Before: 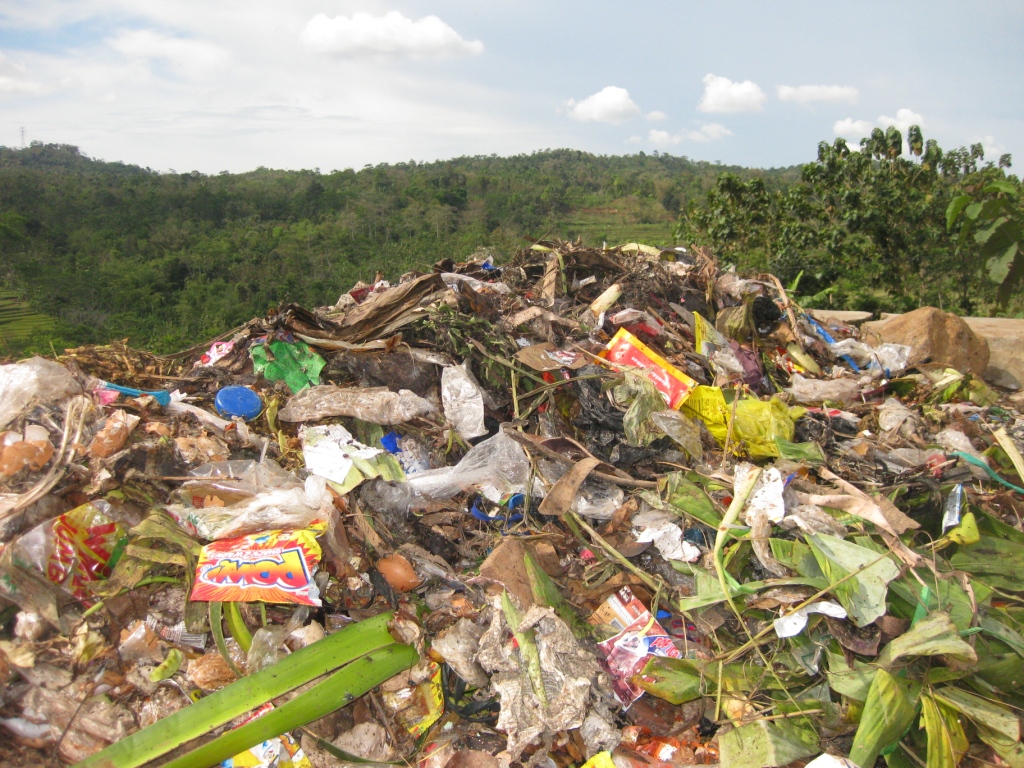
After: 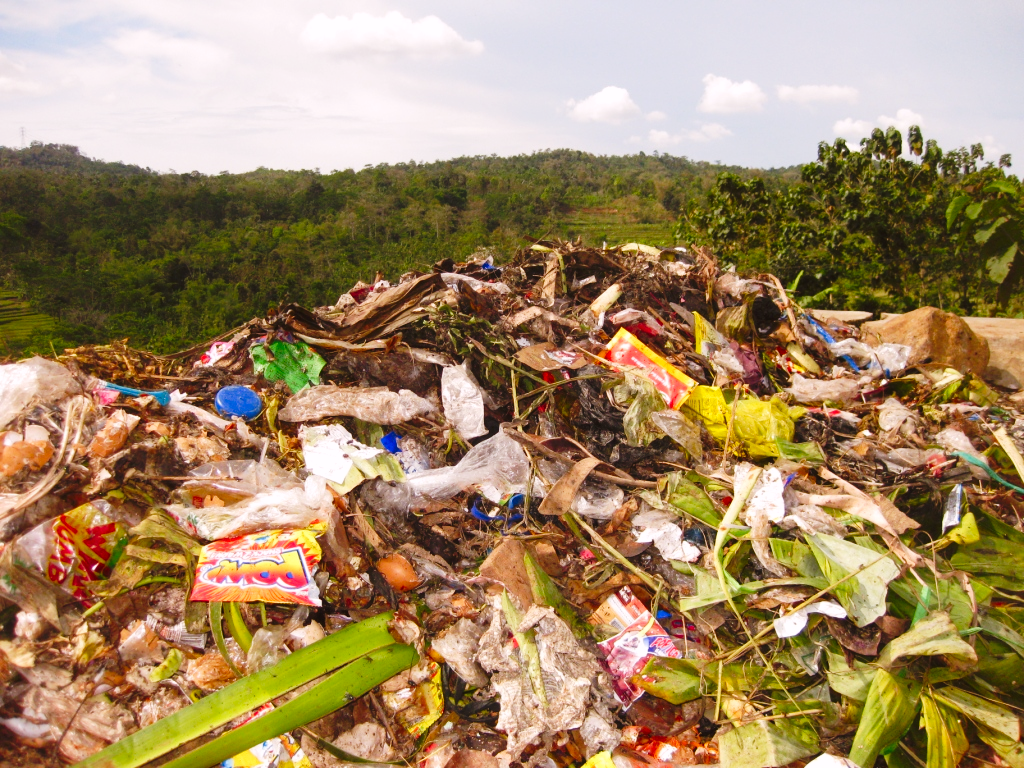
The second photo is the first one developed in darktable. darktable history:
color balance rgb: power › chroma 1.04%, power › hue 28.61°, highlights gain › chroma 1.478%, highlights gain › hue 312.4°, global offset › luminance 0.694%, perceptual saturation grading › global saturation 15.301%, perceptual saturation grading › highlights -19.603%, perceptual saturation grading › shadows 19.46%
tone curve: curves: ch0 [(0, 0) (0.003, 0.02) (0.011, 0.021) (0.025, 0.022) (0.044, 0.023) (0.069, 0.026) (0.1, 0.04) (0.136, 0.06) (0.177, 0.092) (0.224, 0.127) (0.277, 0.176) (0.335, 0.258) (0.399, 0.349) (0.468, 0.444) (0.543, 0.546) (0.623, 0.649) (0.709, 0.754) (0.801, 0.842) (0.898, 0.922) (1, 1)], preserve colors none
